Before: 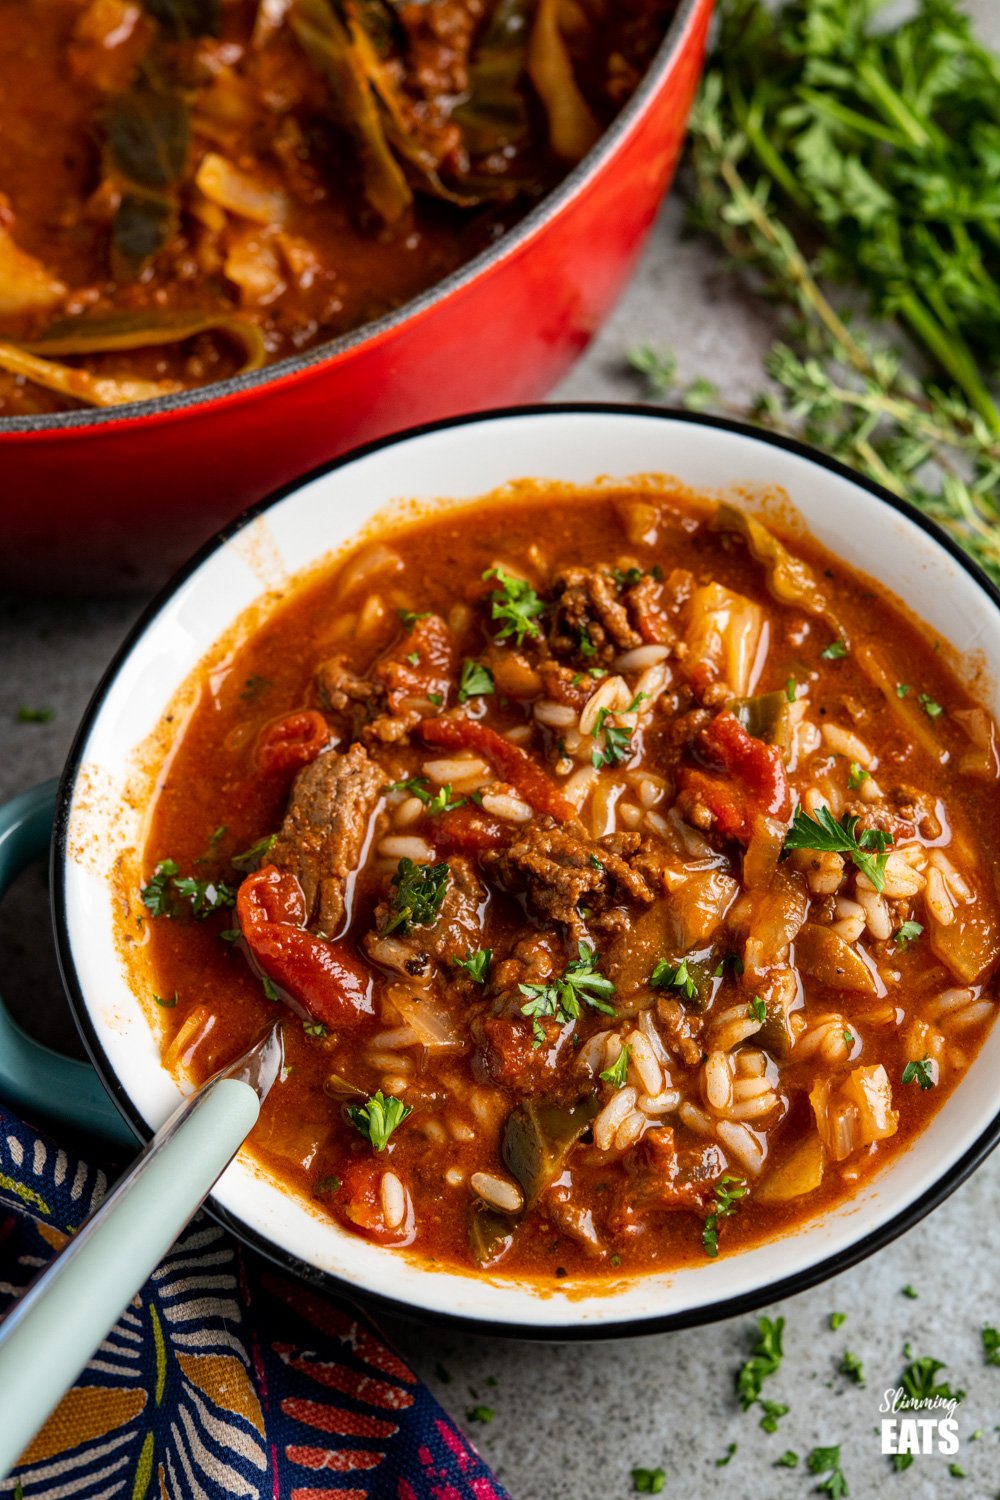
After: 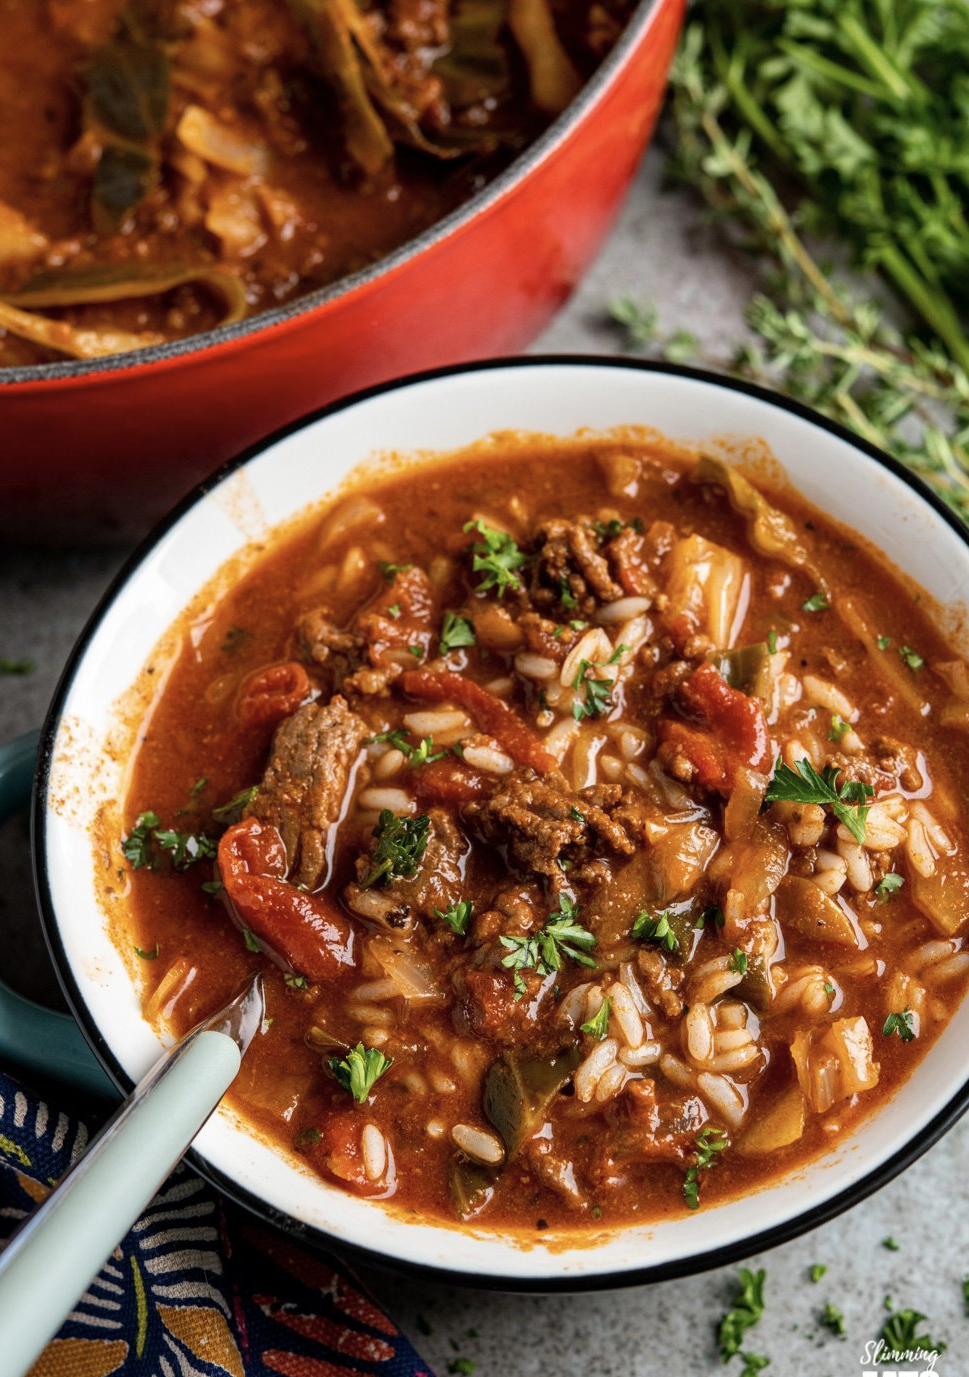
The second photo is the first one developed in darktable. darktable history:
crop: left 1.964%, top 3.251%, right 1.122%, bottom 4.933%
contrast brightness saturation: saturation -0.17
